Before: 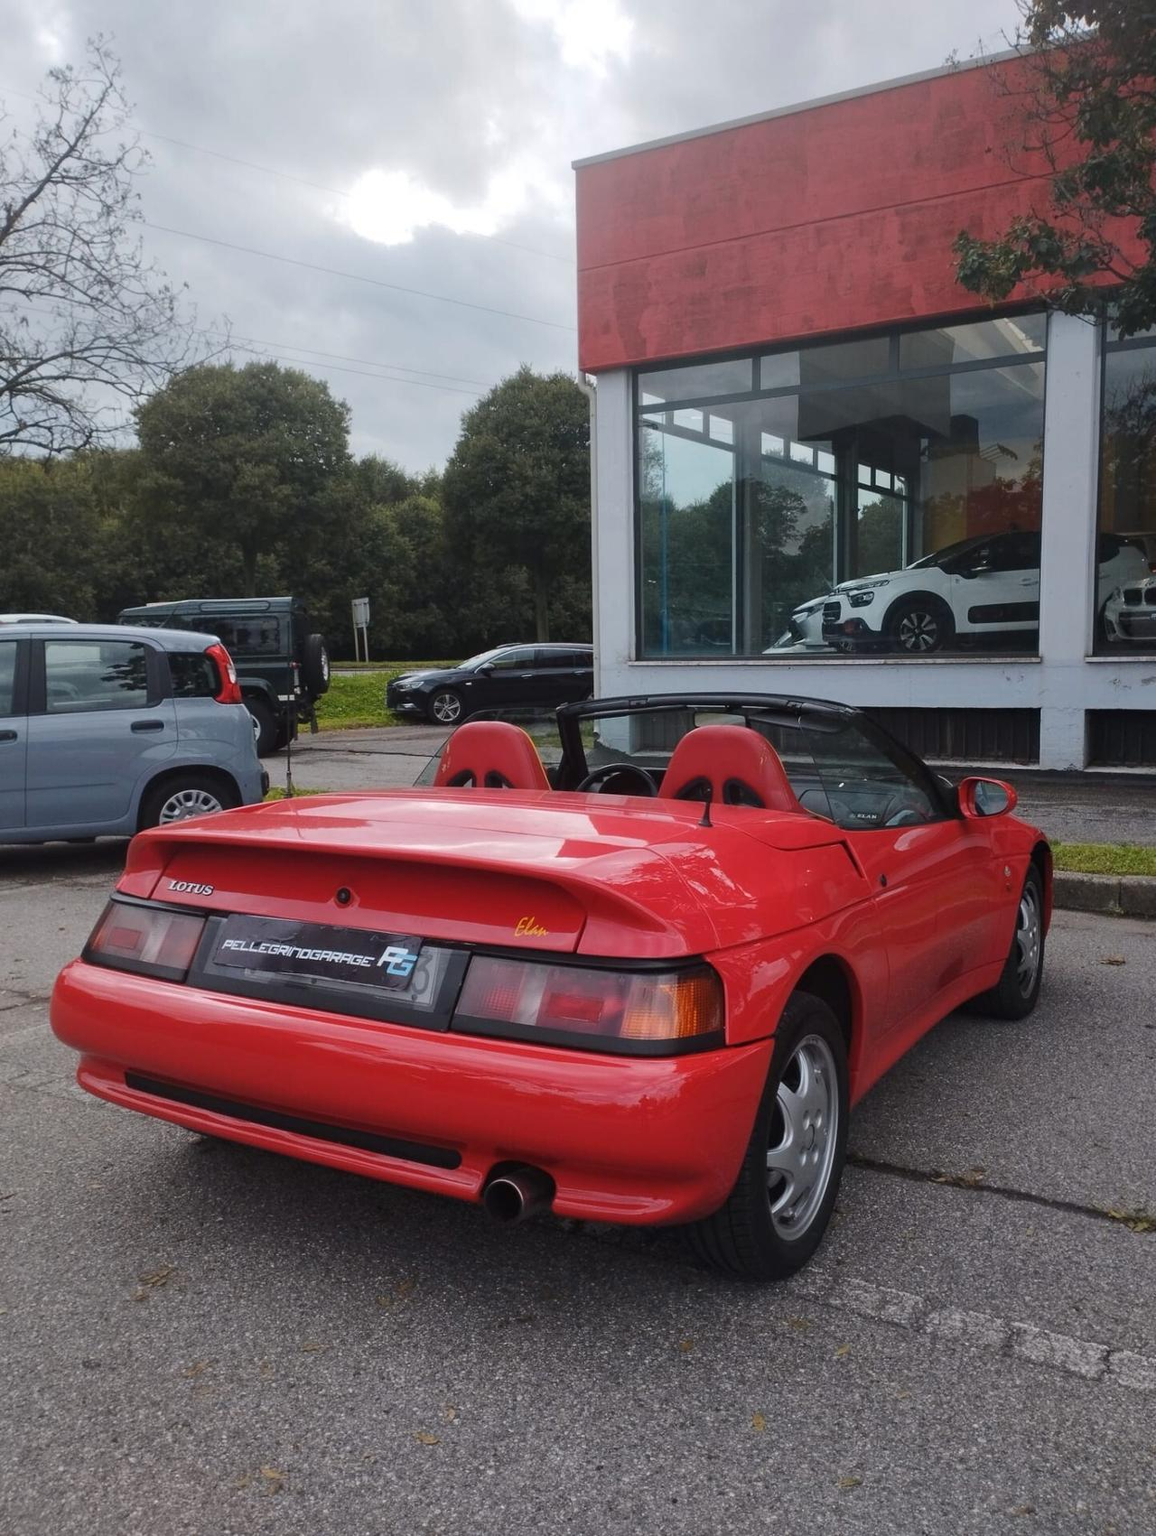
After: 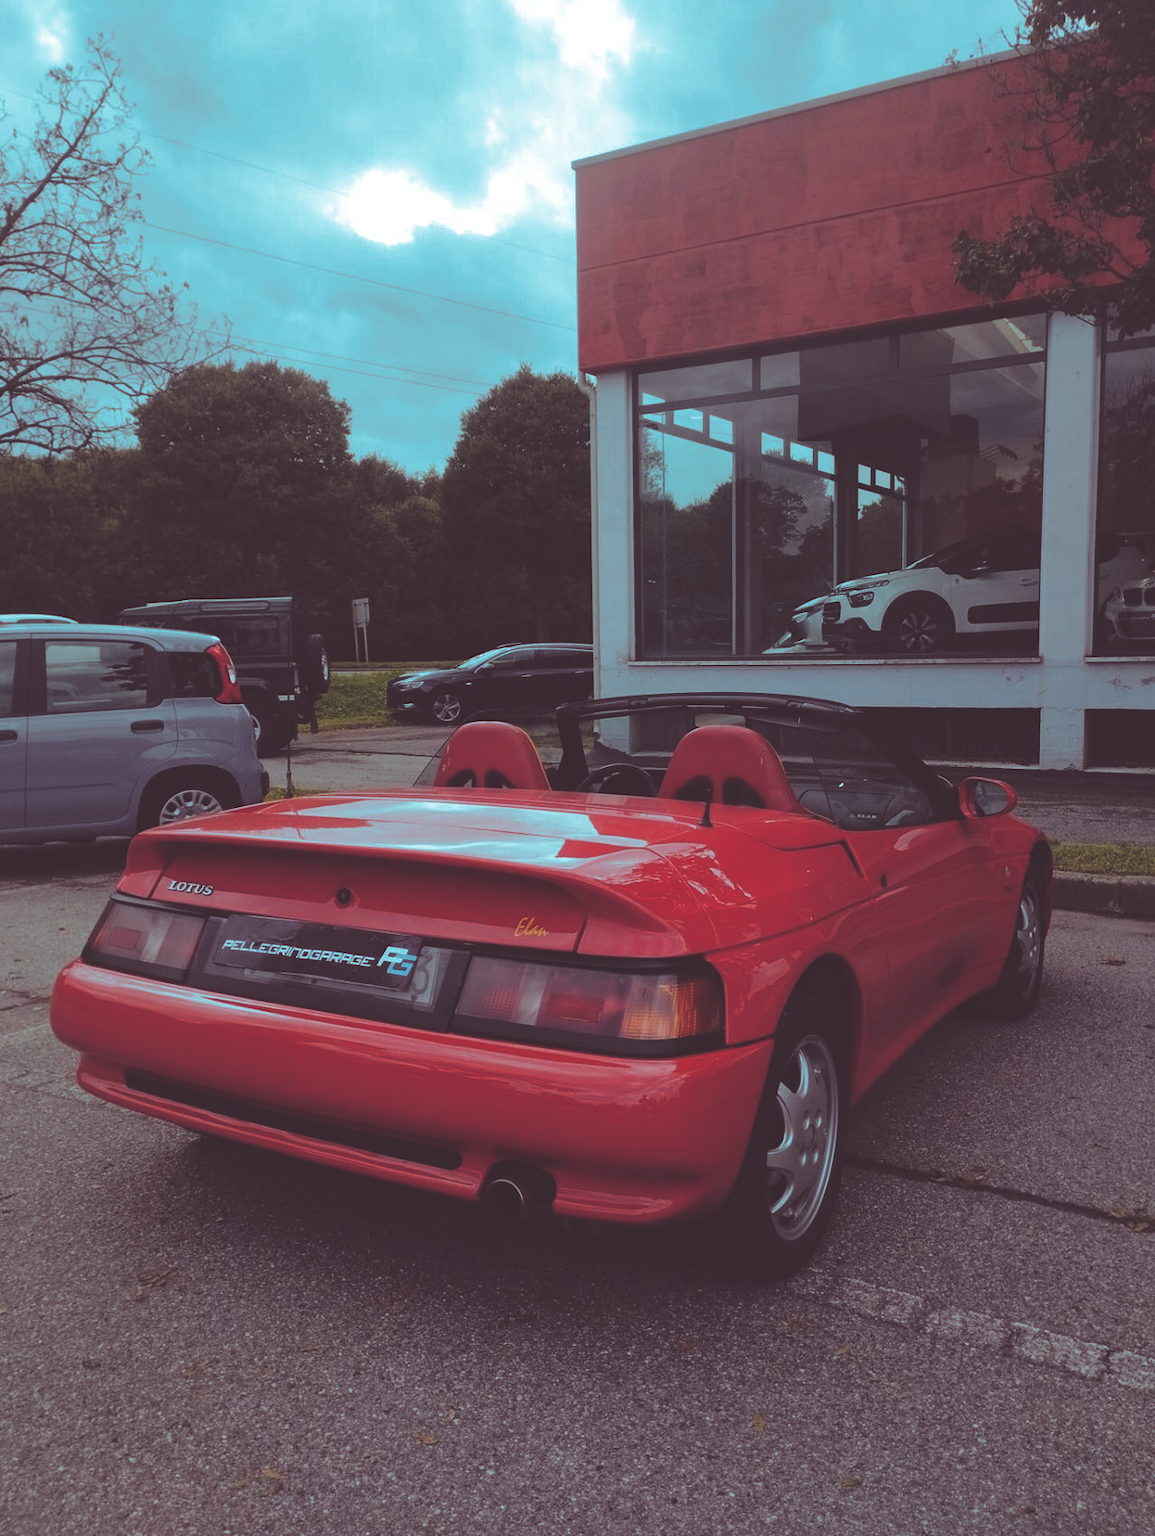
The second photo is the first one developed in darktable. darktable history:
split-toning: shadows › hue 327.6°, highlights › hue 198°, highlights › saturation 0.55, balance -21.25, compress 0%
rgb curve: curves: ch0 [(0, 0.186) (0.314, 0.284) (0.775, 0.708) (1, 1)], compensate middle gray true, preserve colors none
